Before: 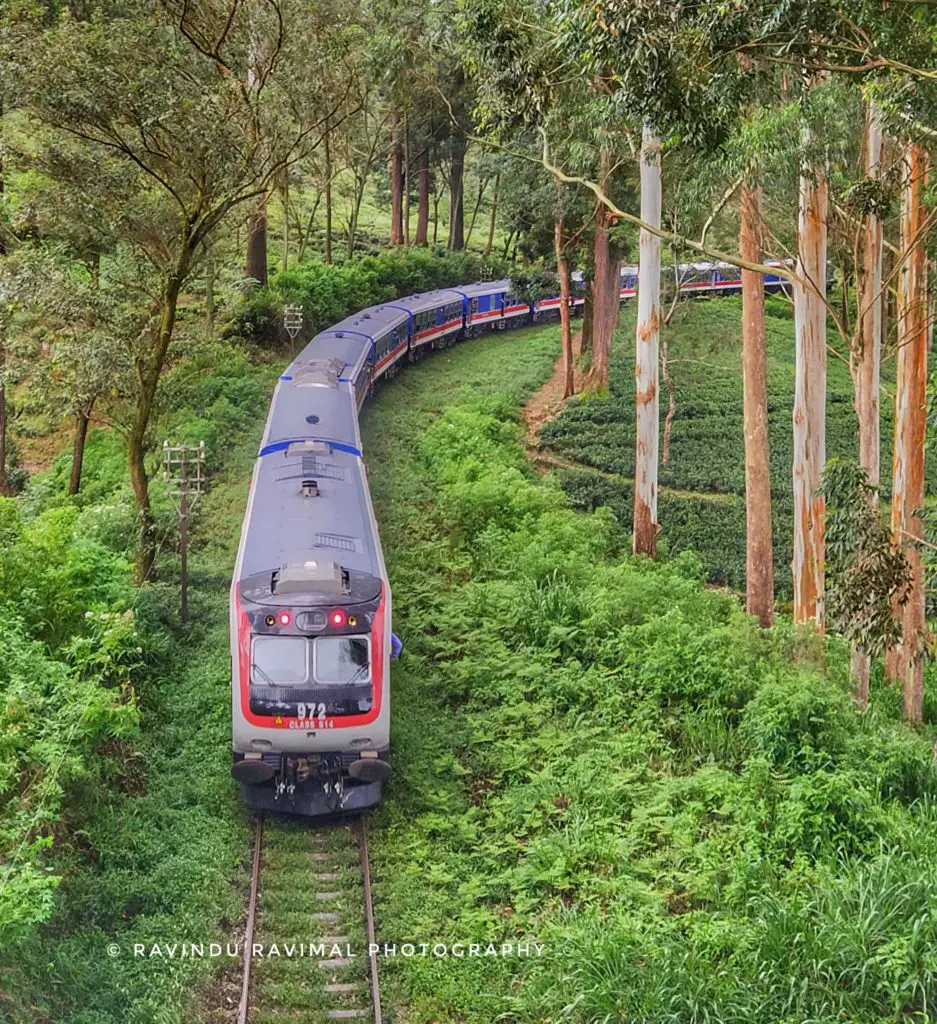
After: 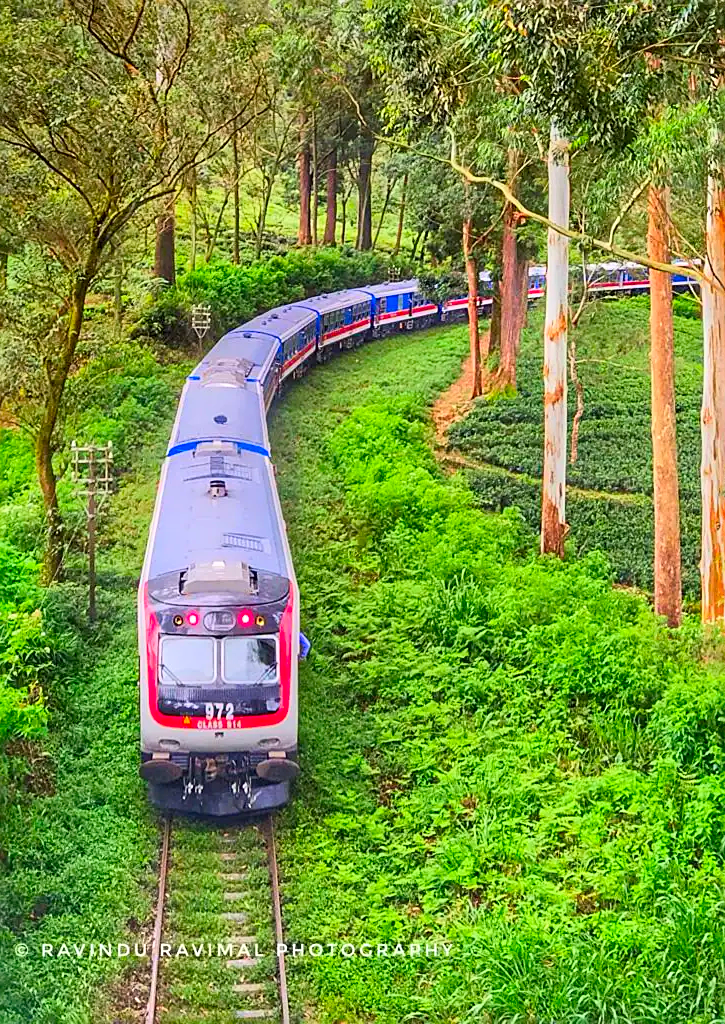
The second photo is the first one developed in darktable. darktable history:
contrast brightness saturation: contrast 0.203, brightness 0.194, saturation 0.802
sharpen: on, module defaults
crop: left 9.852%, right 12.773%
